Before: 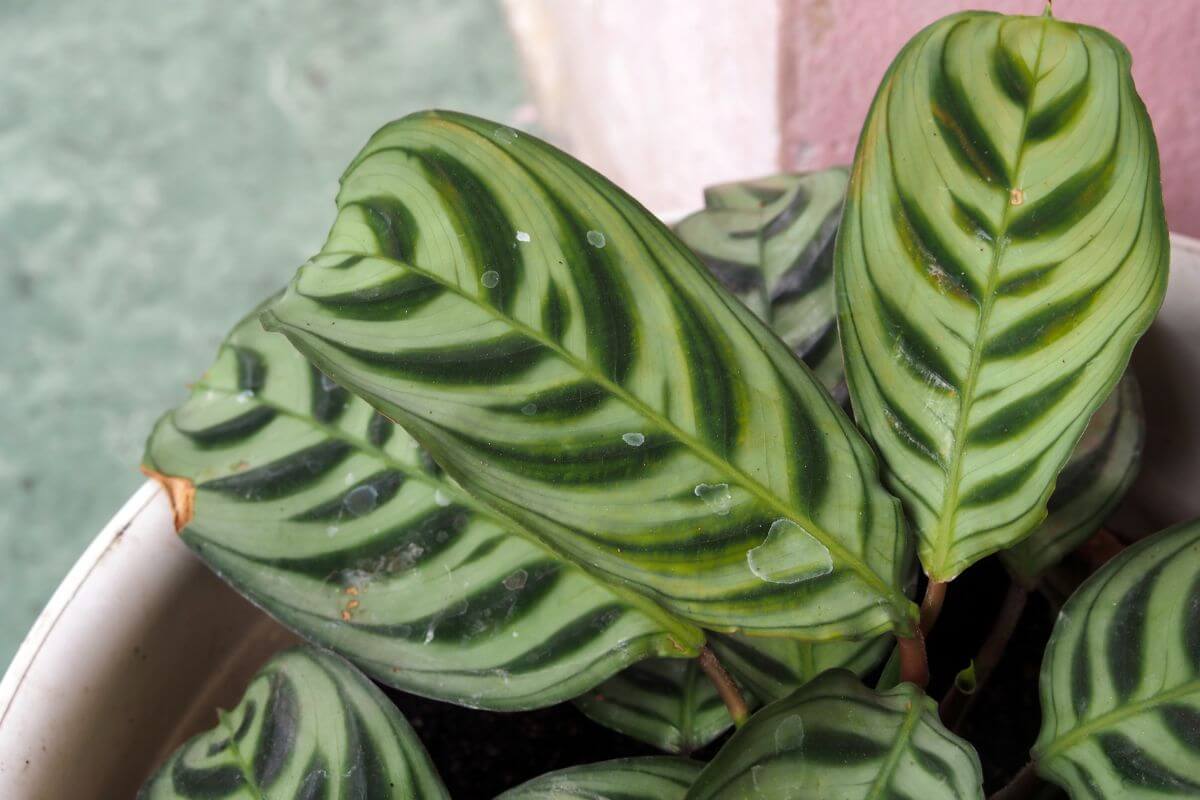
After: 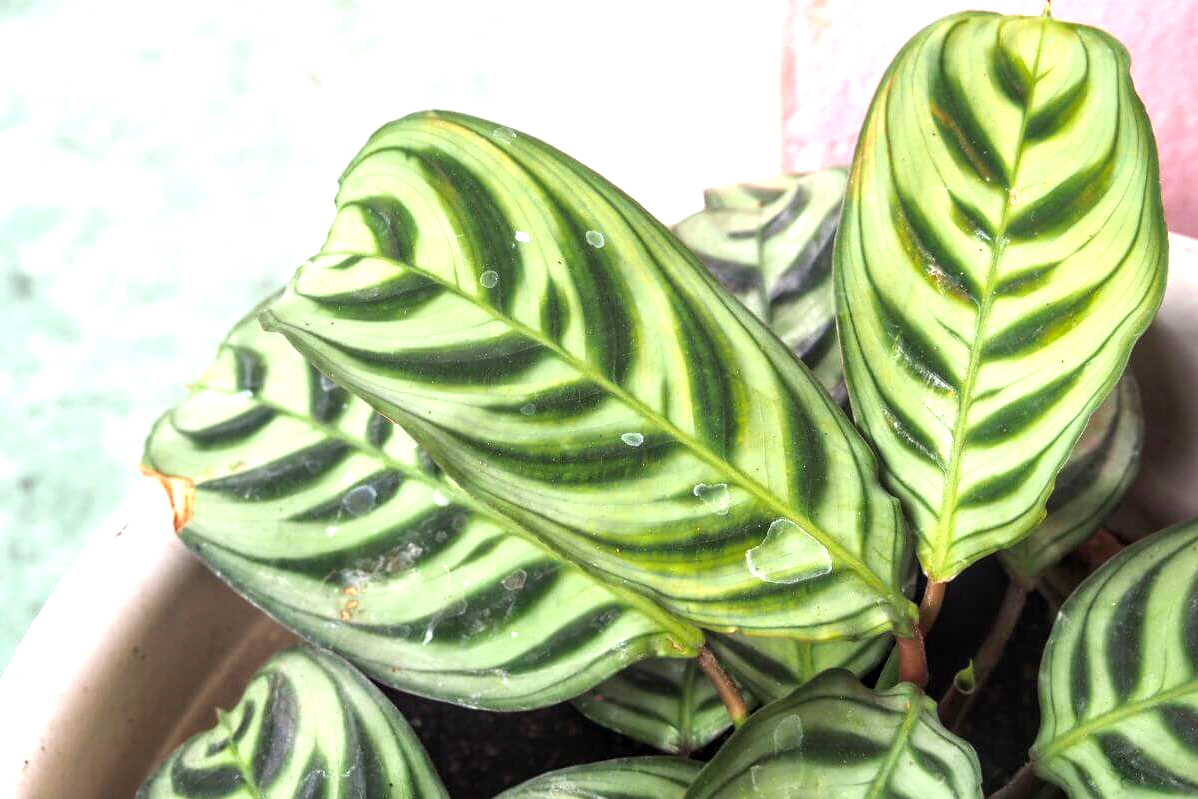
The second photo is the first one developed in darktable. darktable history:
local contrast: on, module defaults
crop: left 0.136%
exposure: black level correction 0, exposure 1.34 EV, compensate highlight preservation false
